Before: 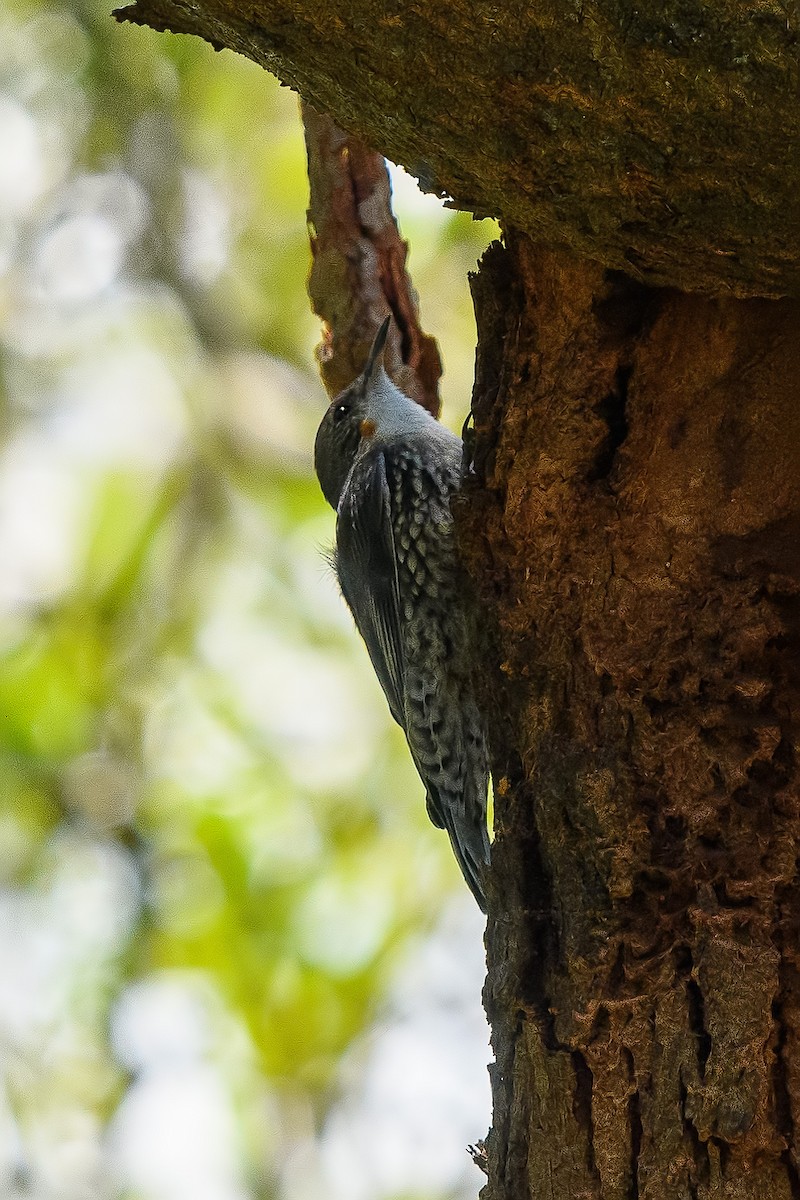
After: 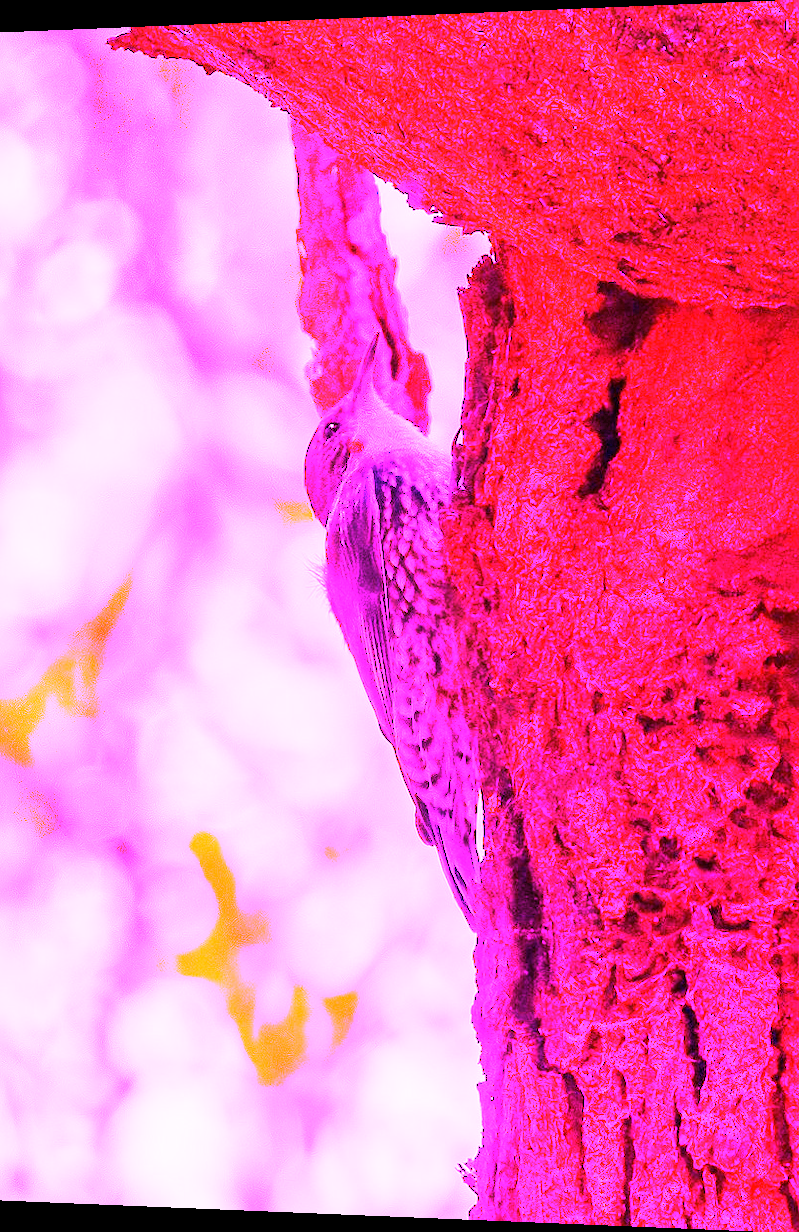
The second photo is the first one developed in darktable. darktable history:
rotate and perspective: lens shift (horizontal) -0.055, automatic cropping off
white balance: red 8, blue 8
